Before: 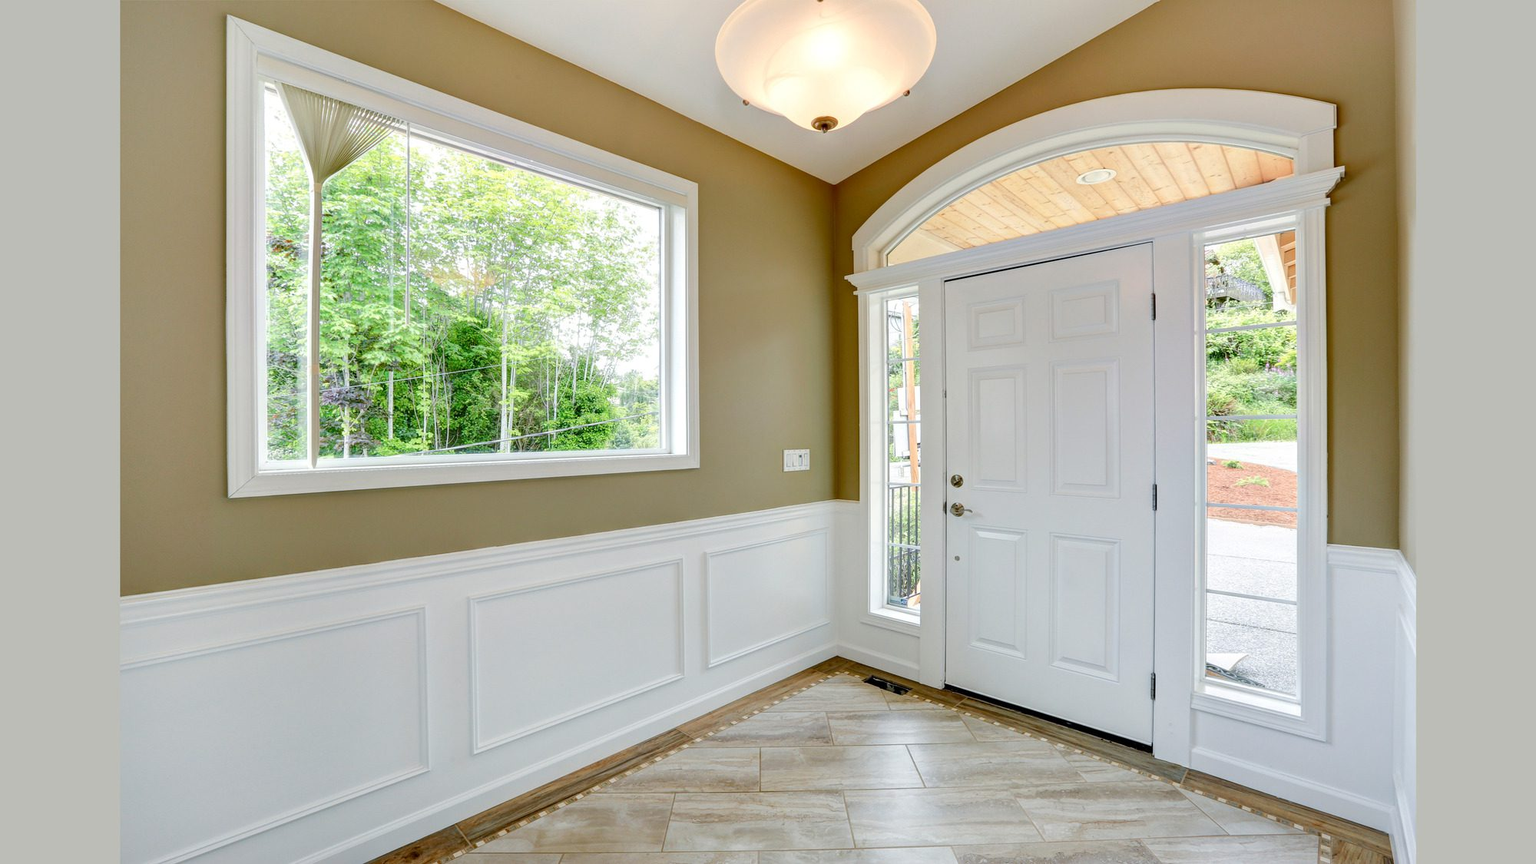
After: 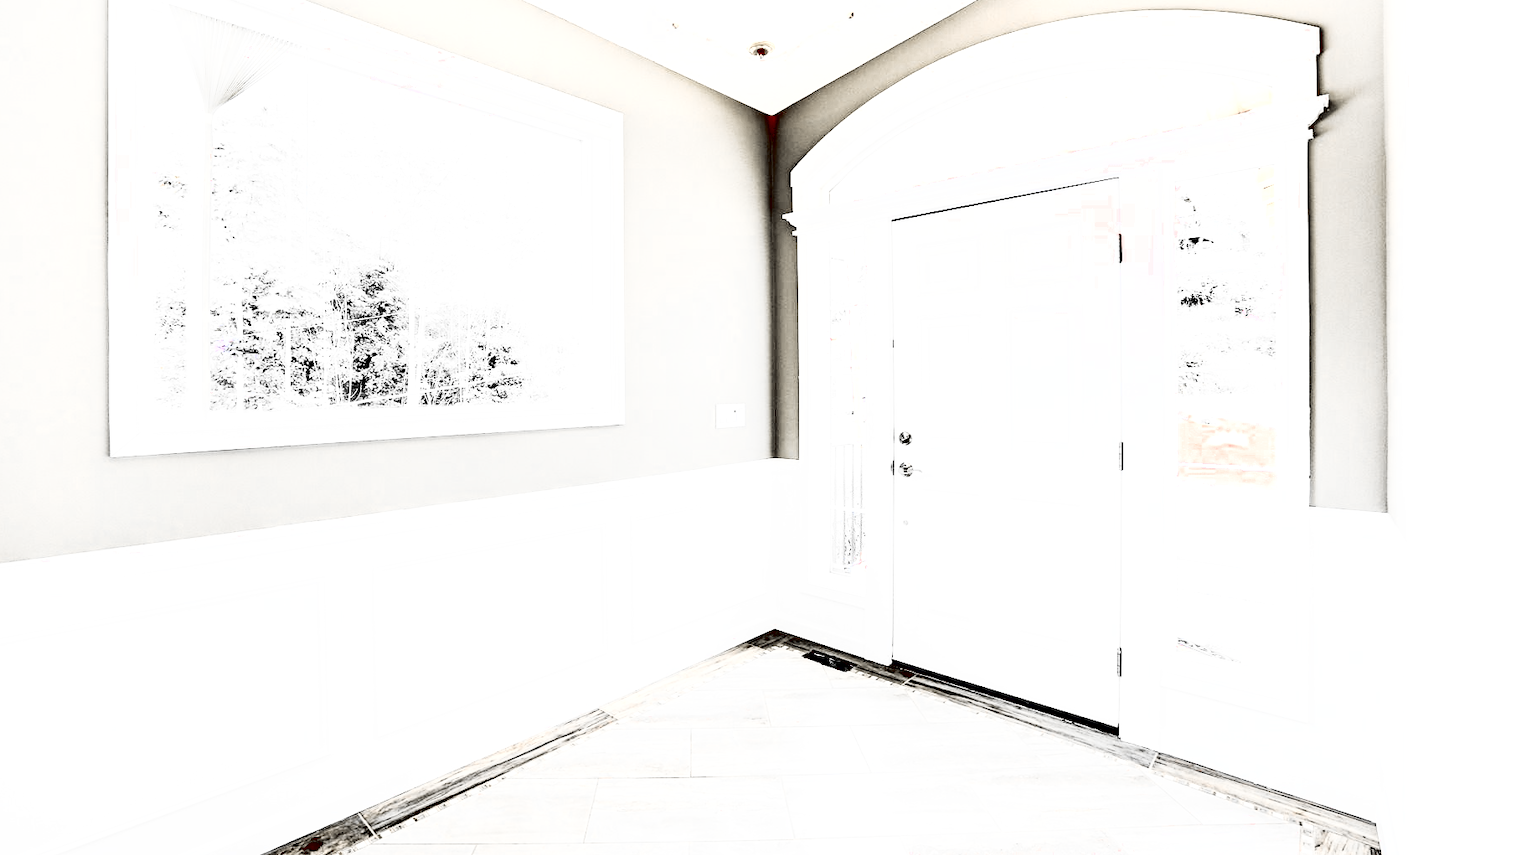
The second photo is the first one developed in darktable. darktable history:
crop and rotate: left 8.262%, top 9.226%
exposure: black level correction 0.035, exposure 0.9 EV, compensate highlight preservation false
white balance: emerald 1
contrast brightness saturation: contrast 0.2, brightness 0.15, saturation 0.14
color zones: curves: ch0 [(0, 0.278) (0.143, 0.5) (0.286, 0.5) (0.429, 0.5) (0.571, 0.5) (0.714, 0.5) (0.857, 0.5) (1, 0.5)]; ch1 [(0, 1) (0.143, 0.165) (0.286, 0) (0.429, 0) (0.571, 0) (0.714, 0) (0.857, 0.5) (1, 0.5)]; ch2 [(0, 0.508) (0.143, 0.5) (0.286, 0.5) (0.429, 0.5) (0.571, 0.5) (0.714, 0.5) (0.857, 0.5) (1, 0.5)]
rgb curve: curves: ch0 [(0, 0) (0.21, 0.15) (0.24, 0.21) (0.5, 0.75) (0.75, 0.96) (0.89, 0.99) (1, 1)]; ch1 [(0, 0.02) (0.21, 0.13) (0.25, 0.2) (0.5, 0.67) (0.75, 0.9) (0.89, 0.97) (1, 1)]; ch2 [(0, 0.02) (0.21, 0.13) (0.25, 0.2) (0.5, 0.67) (0.75, 0.9) (0.89, 0.97) (1, 1)], compensate middle gray true
